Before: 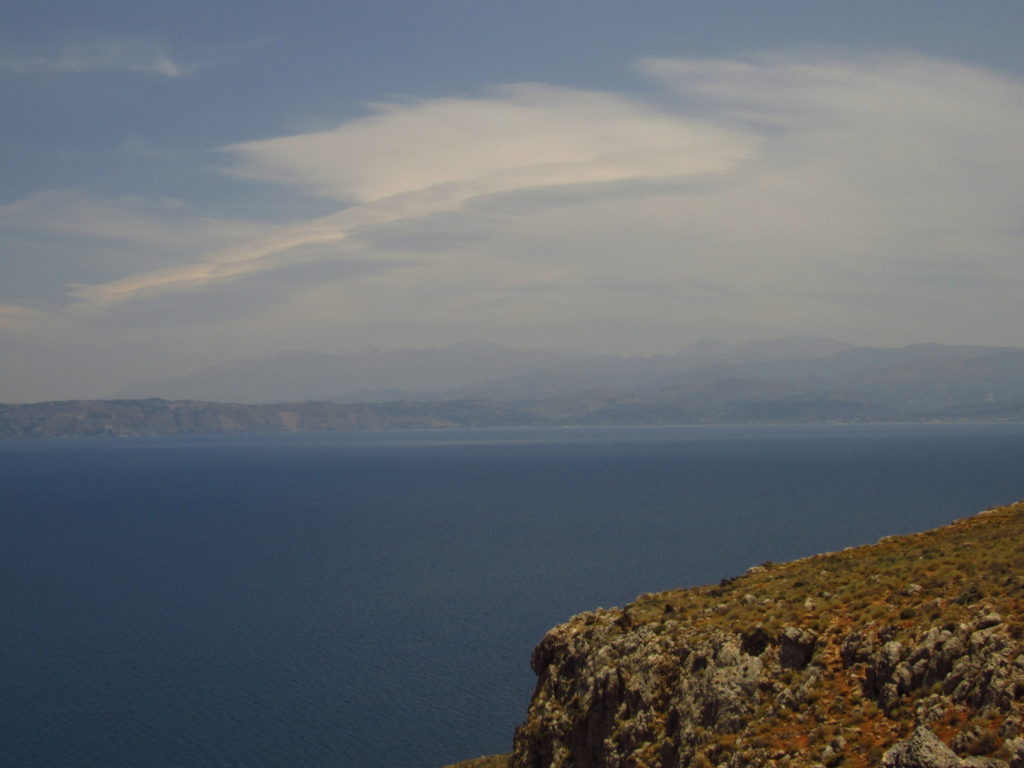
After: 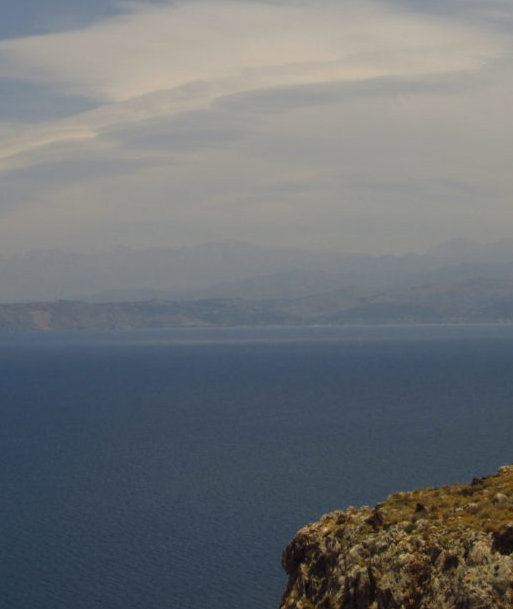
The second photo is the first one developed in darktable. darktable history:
crop and rotate: angle 0.017°, left 24.367%, top 13.183%, right 25.423%, bottom 7.449%
